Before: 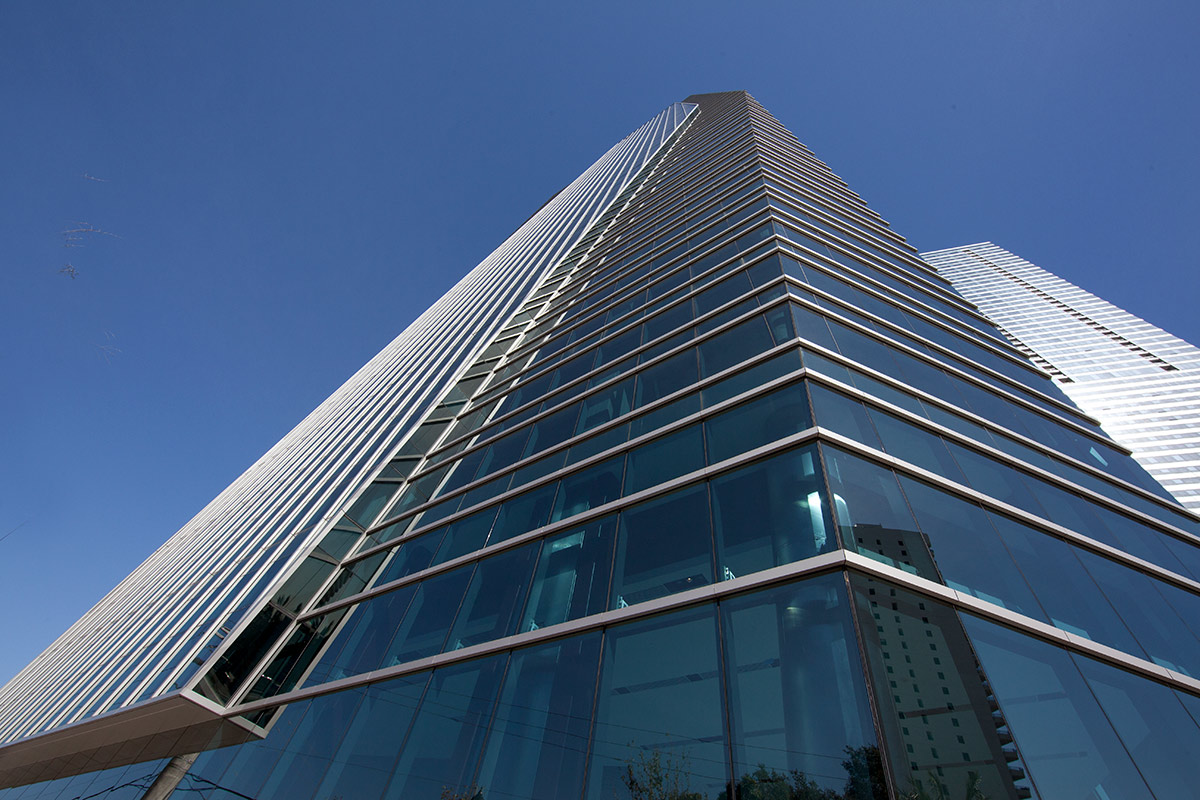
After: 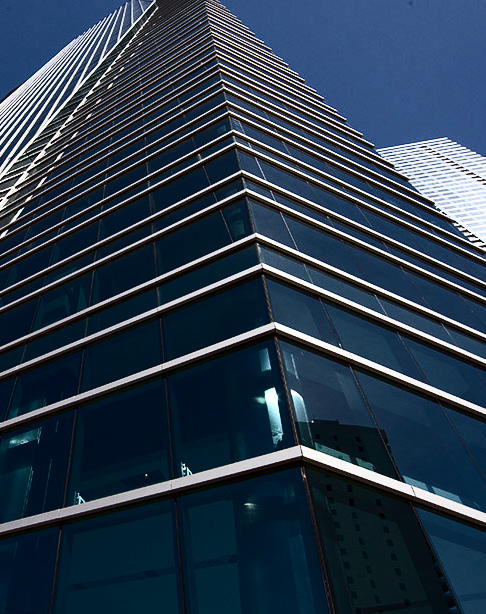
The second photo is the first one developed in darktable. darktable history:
crop: left 45.331%, top 13.073%, right 14.161%, bottom 10.077%
contrast brightness saturation: contrast 0.498, saturation -0.08
